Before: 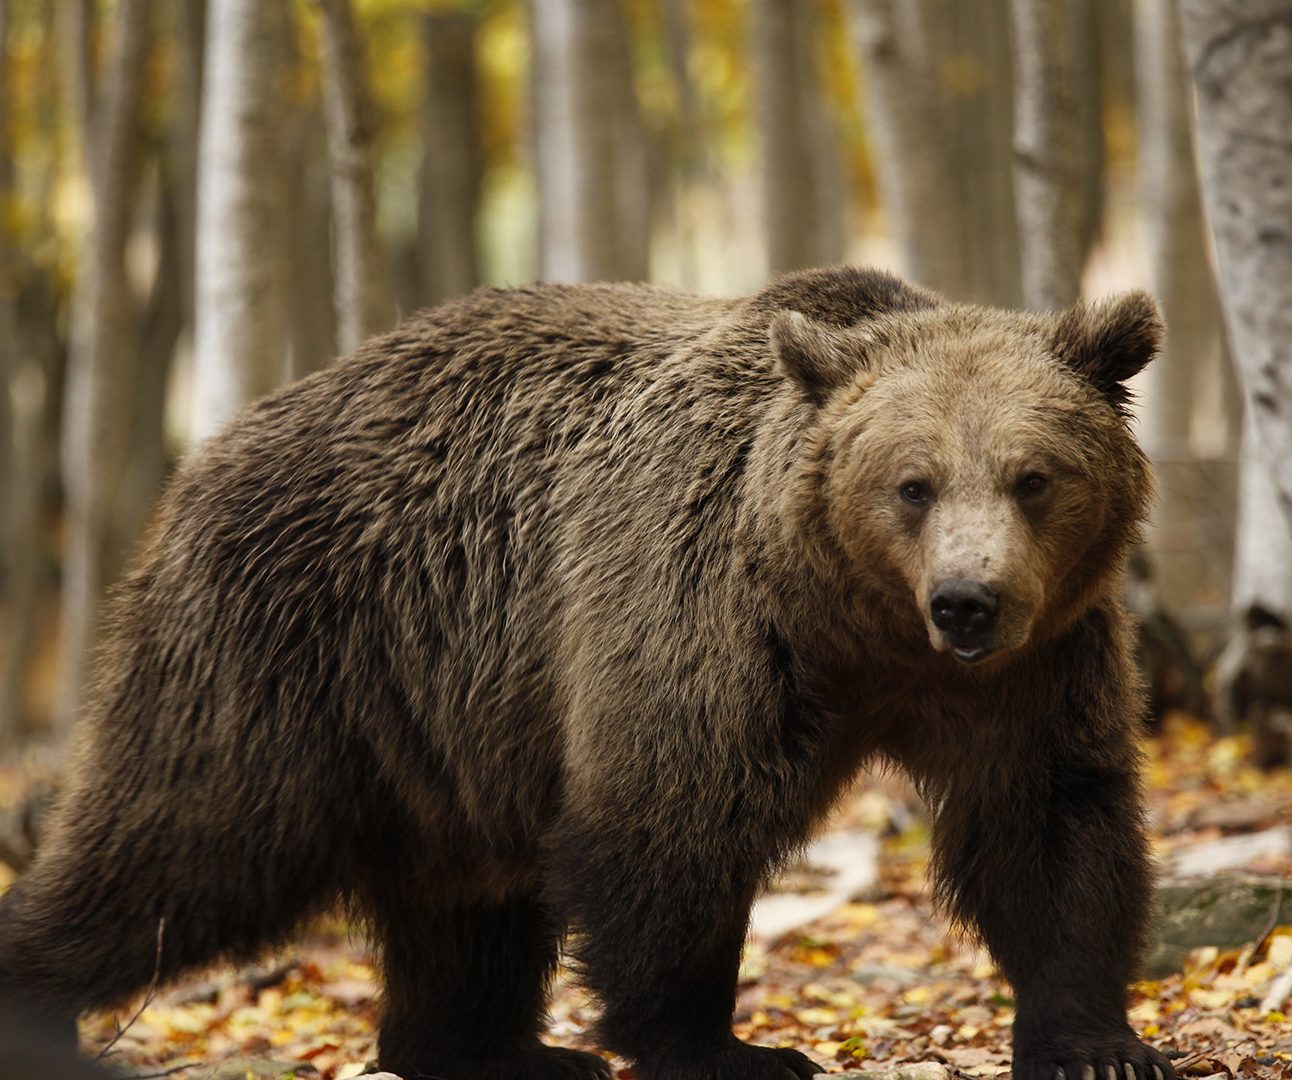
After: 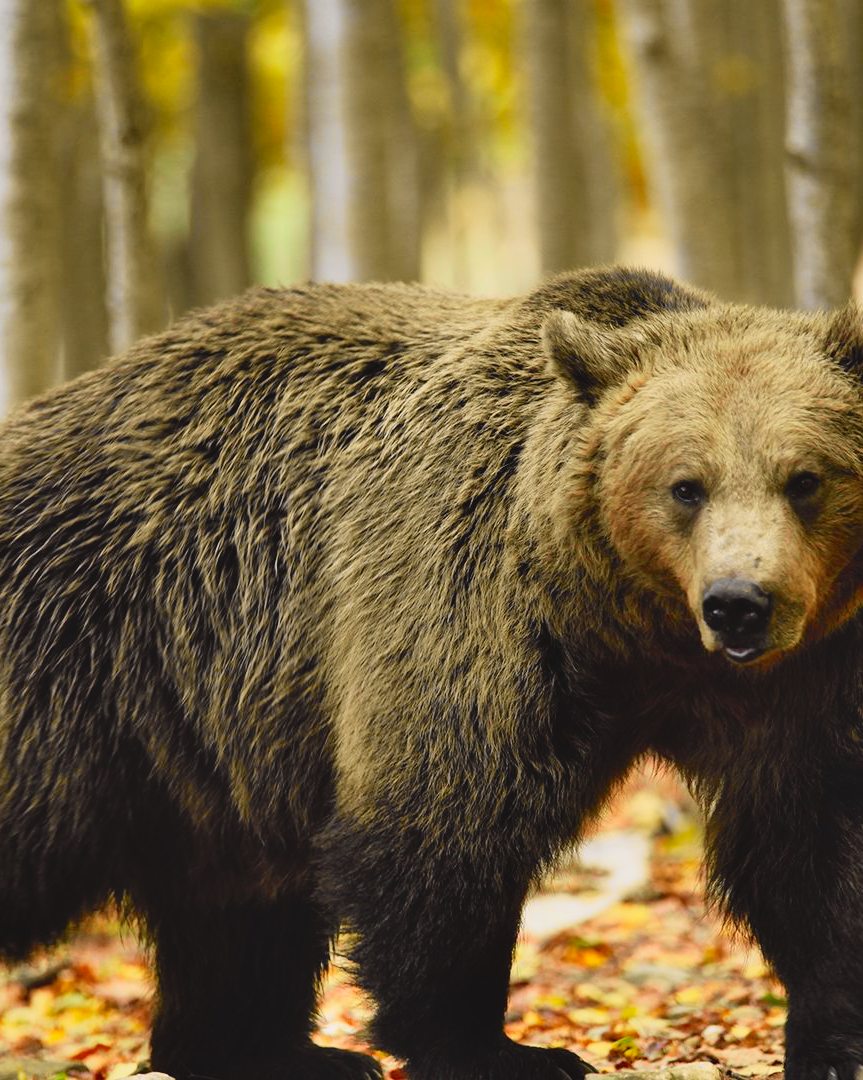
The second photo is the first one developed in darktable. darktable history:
tone equalizer: on, module defaults
crop and rotate: left 17.732%, right 15.423%
shadows and highlights: low approximation 0.01, soften with gaussian
color balance: lift [1, 1, 0.999, 1.001], gamma [1, 1.003, 1.005, 0.995], gain [1, 0.992, 0.988, 1.012], contrast 5%, output saturation 110%
contrast brightness saturation: contrast -0.11
tone curve: curves: ch0 [(0, 0.022) (0.114, 0.088) (0.282, 0.316) (0.446, 0.511) (0.613, 0.693) (0.786, 0.843) (0.999, 0.949)]; ch1 [(0, 0) (0.395, 0.343) (0.463, 0.427) (0.486, 0.474) (0.503, 0.5) (0.535, 0.522) (0.555, 0.566) (0.594, 0.614) (0.755, 0.793) (1, 1)]; ch2 [(0, 0) (0.369, 0.388) (0.449, 0.431) (0.501, 0.5) (0.528, 0.517) (0.561, 0.59) (0.612, 0.646) (0.697, 0.721) (1, 1)], color space Lab, independent channels, preserve colors none
